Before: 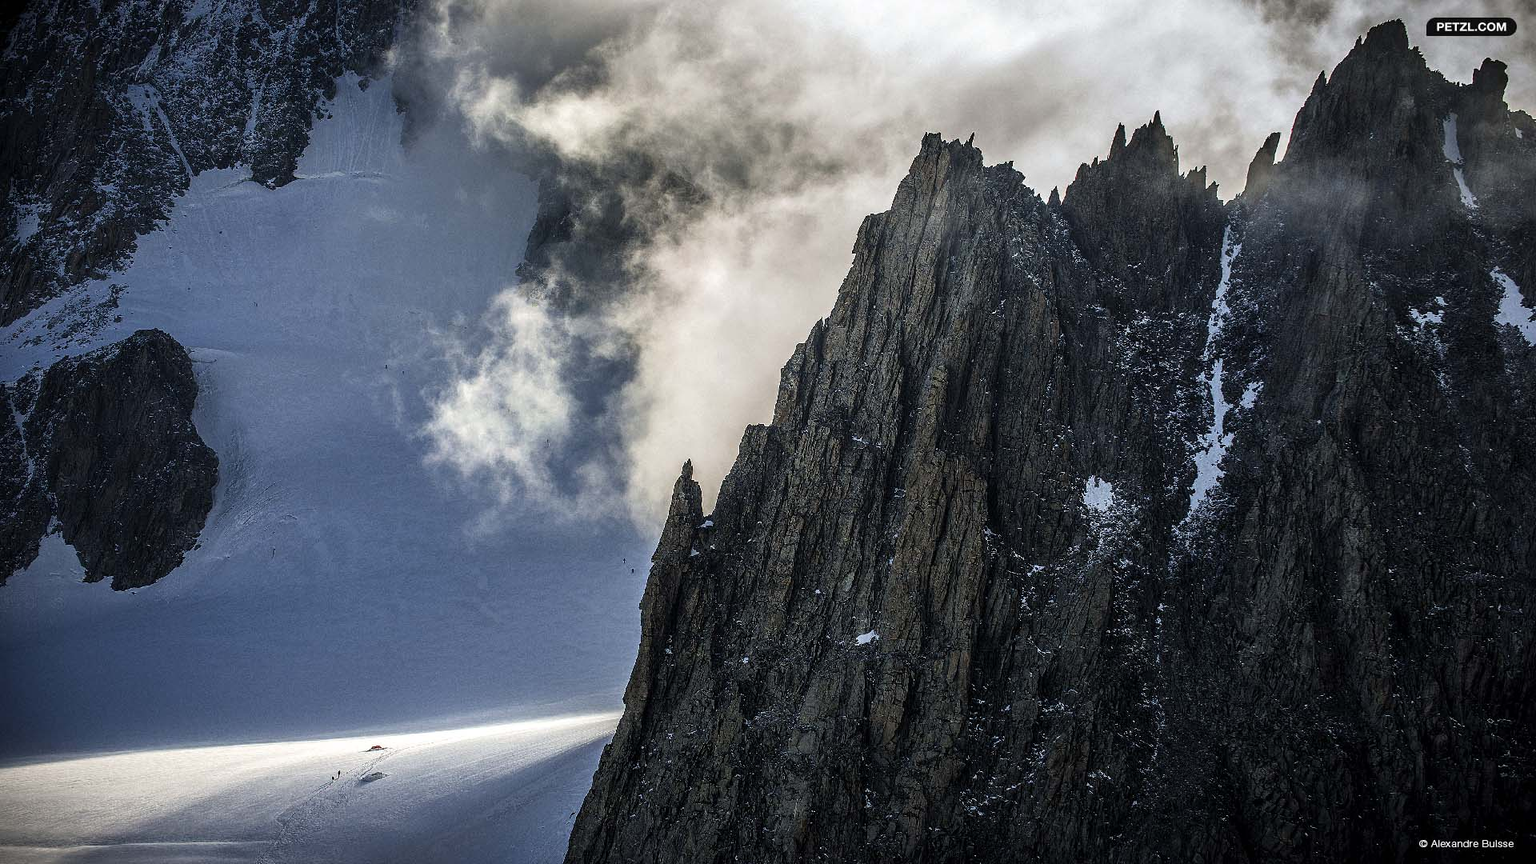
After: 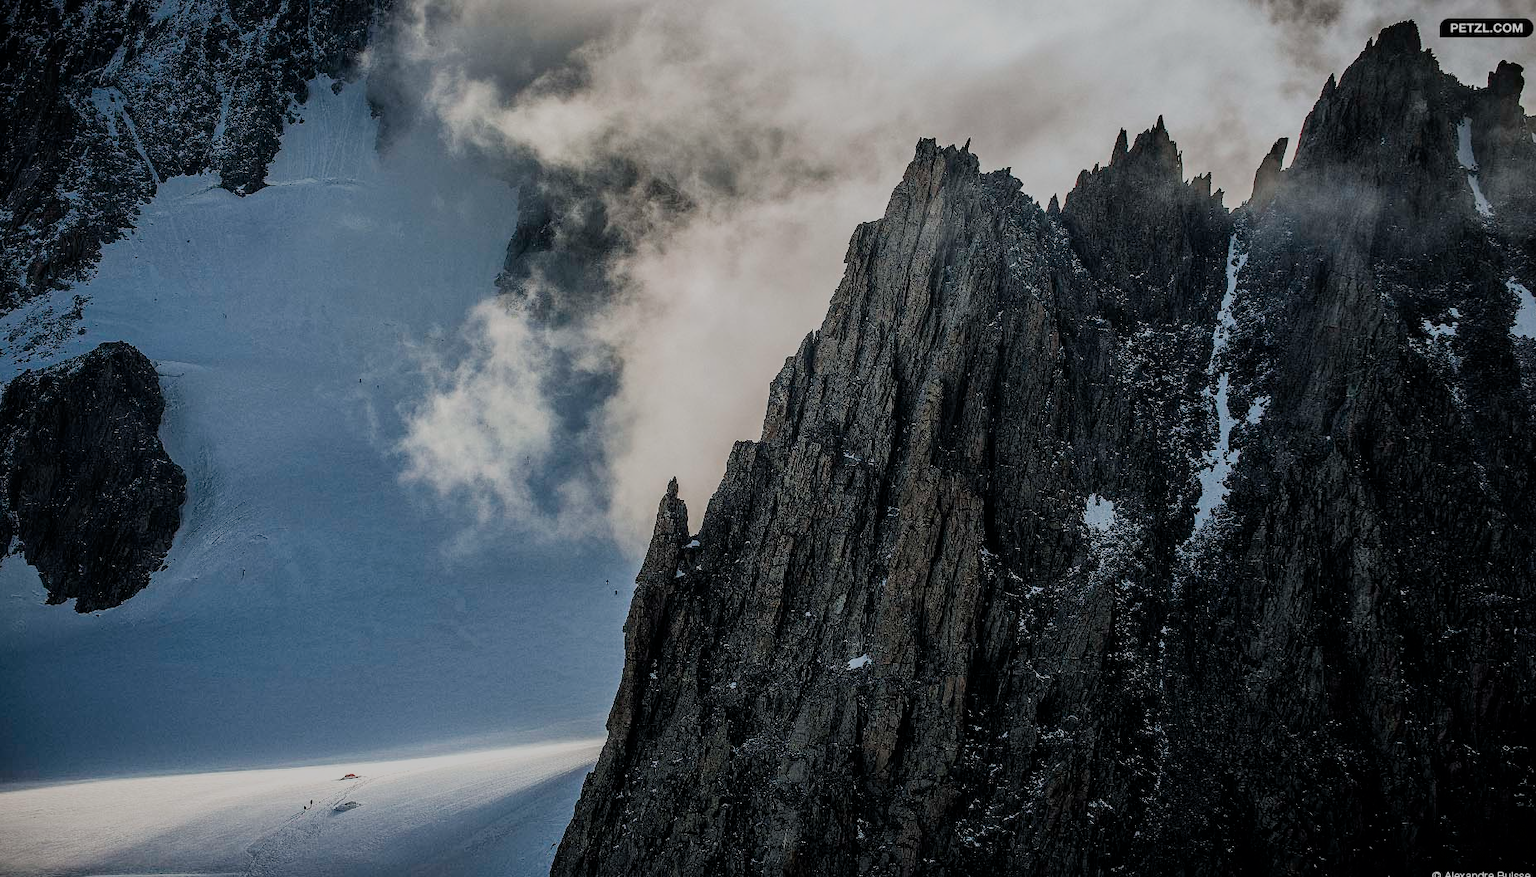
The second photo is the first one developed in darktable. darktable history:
exposure: exposure -0.577 EV, compensate highlight preservation false
filmic rgb: black relative exposure -7.65 EV, white relative exposure 4.56 EV, hardness 3.61, contrast 1.06
crop and rotate: left 2.599%, right 1.033%, bottom 2.09%
